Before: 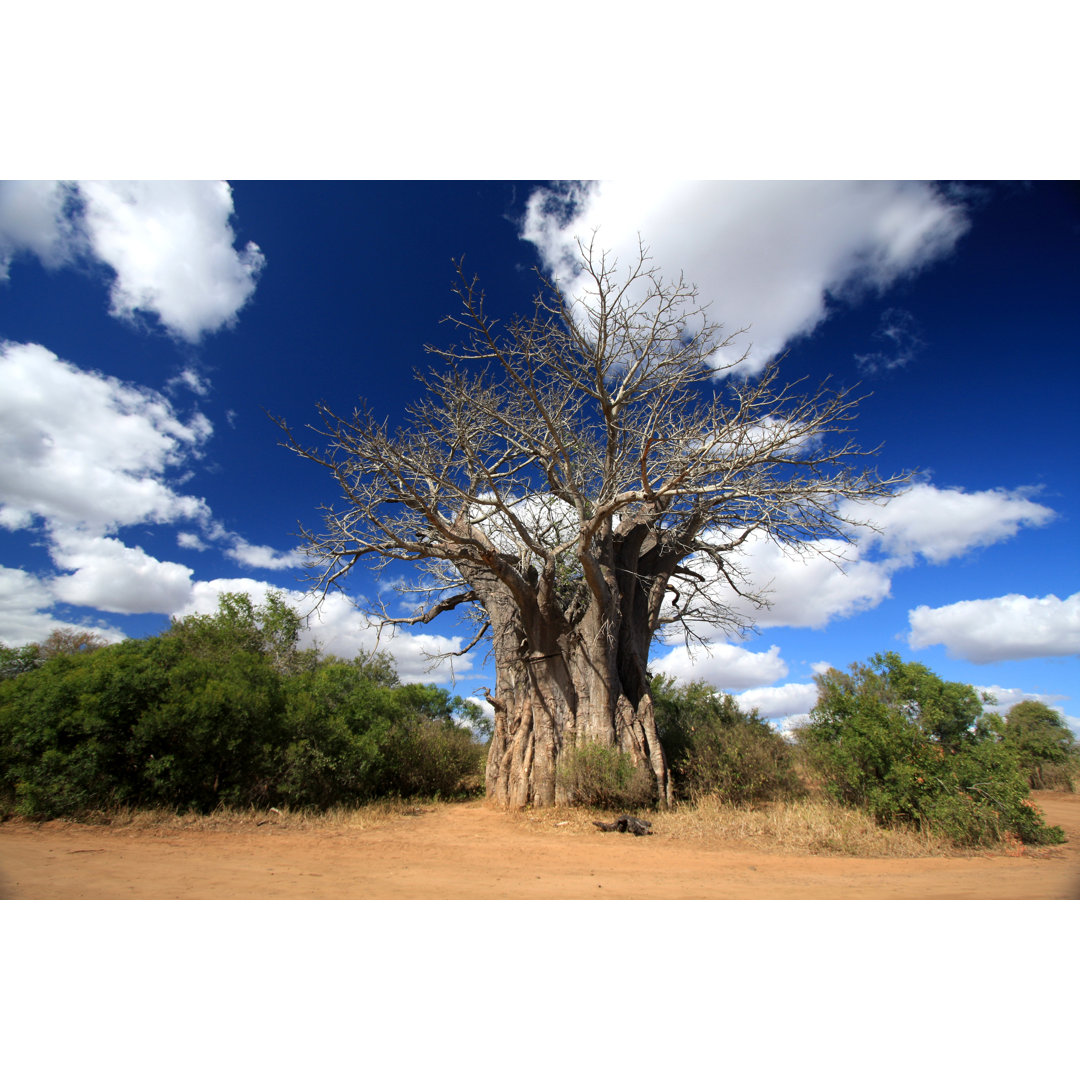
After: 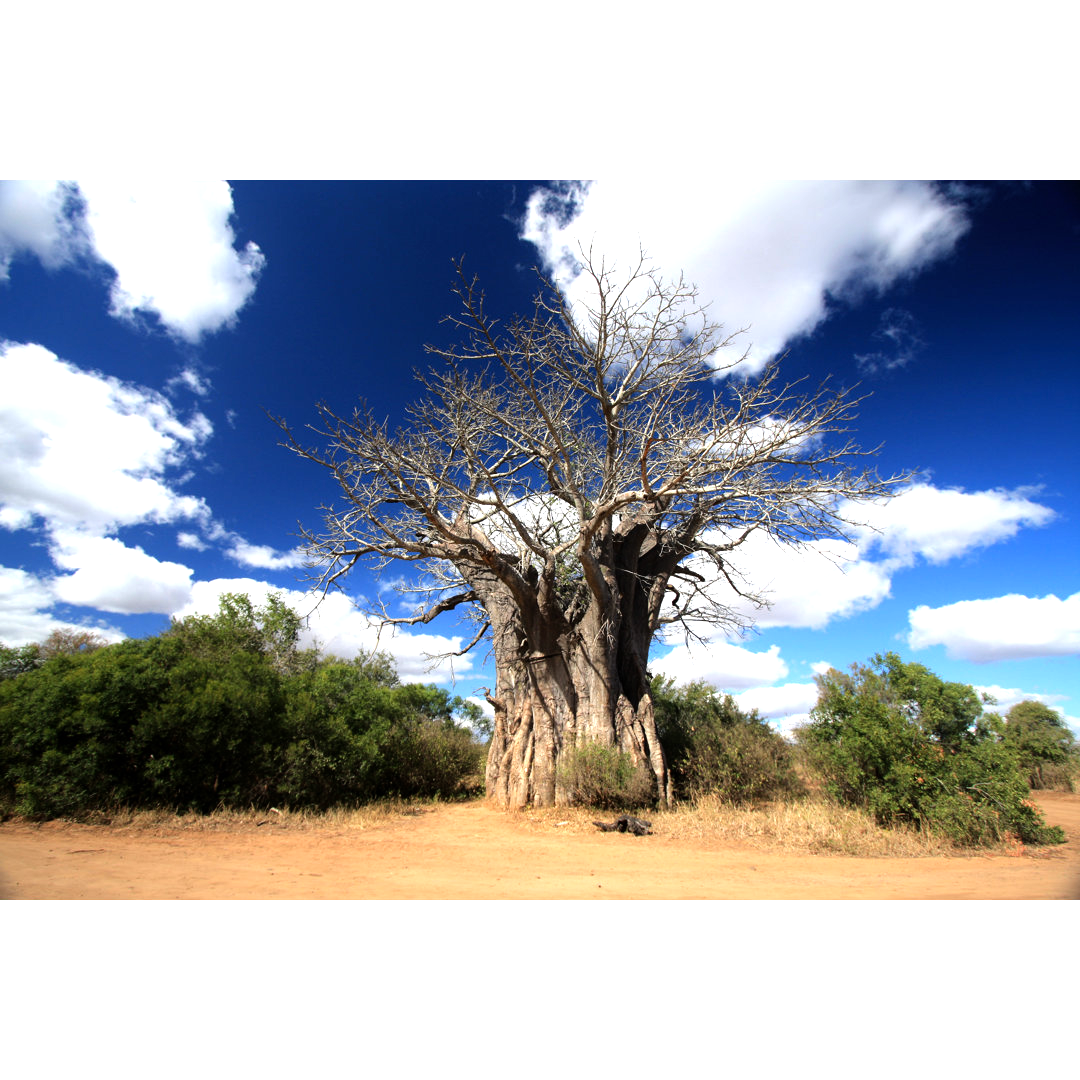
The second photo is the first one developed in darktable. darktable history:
tone equalizer: -8 EV -0.782 EV, -7 EV -0.704 EV, -6 EV -0.598 EV, -5 EV -0.383 EV, -3 EV 0.4 EV, -2 EV 0.6 EV, -1 EV 0.693 EV, +0 EV 0.72 EV, mask exposure compensation -0.496 EV
color correction: highlights a* 0.063, highlights b* -0.905
